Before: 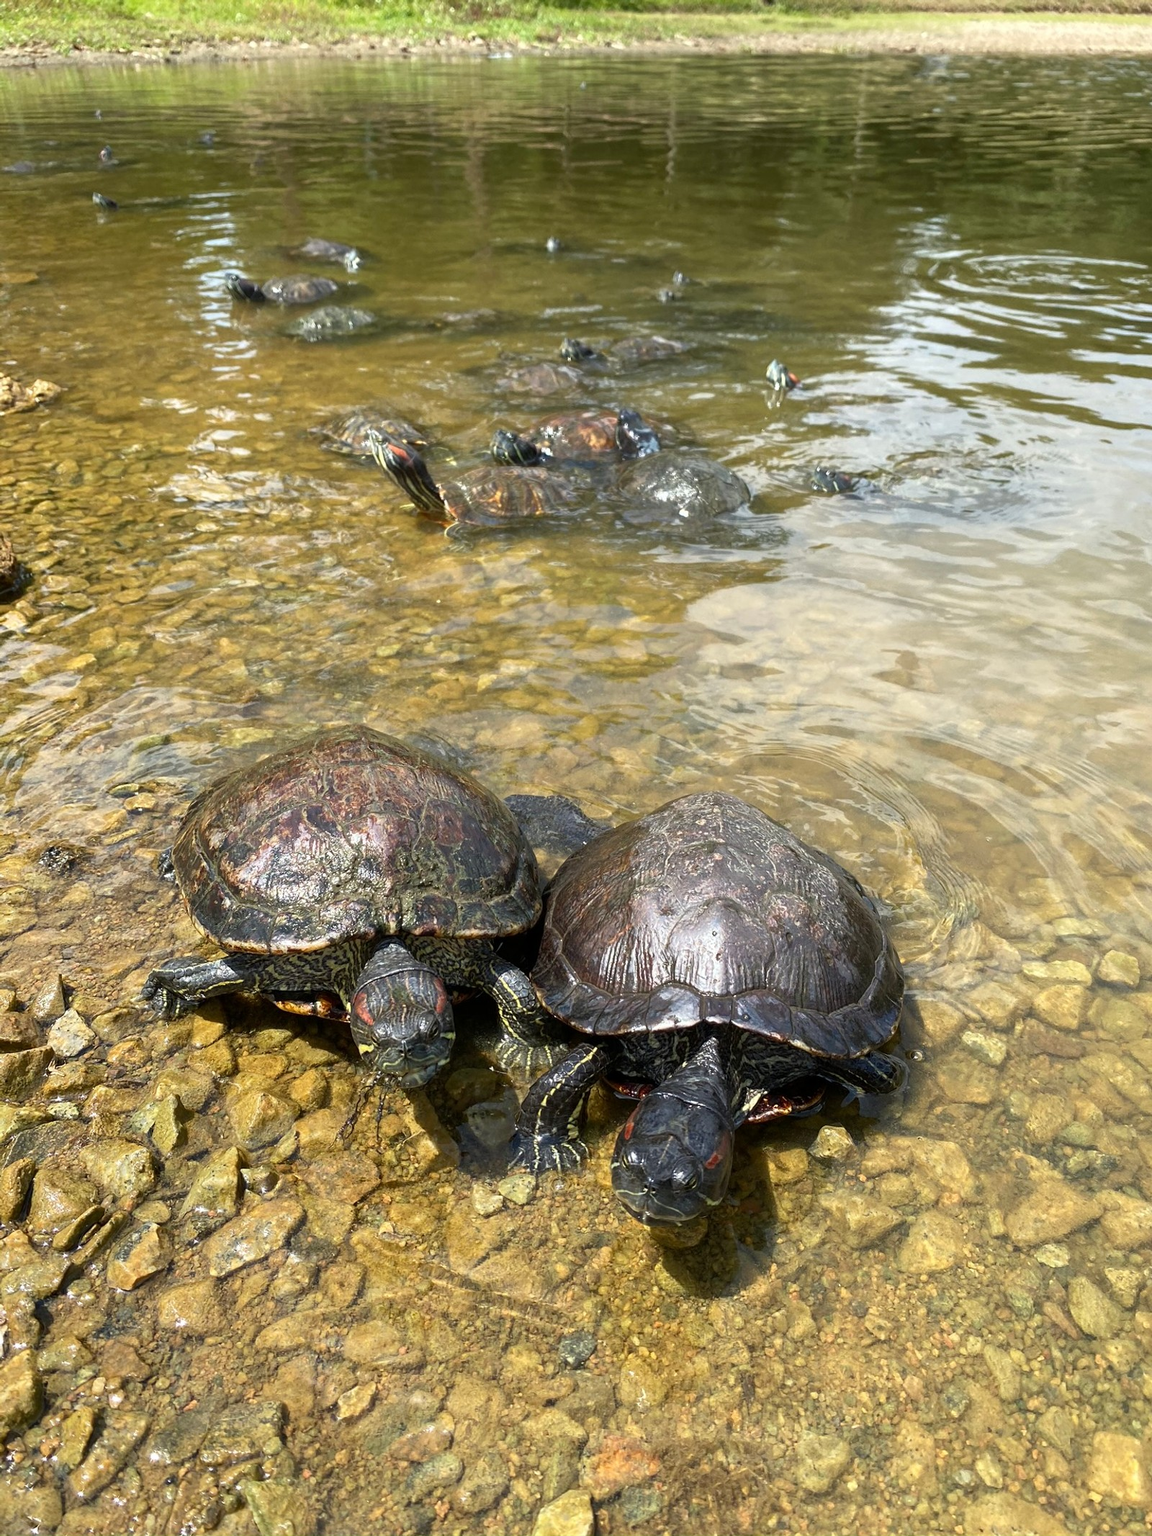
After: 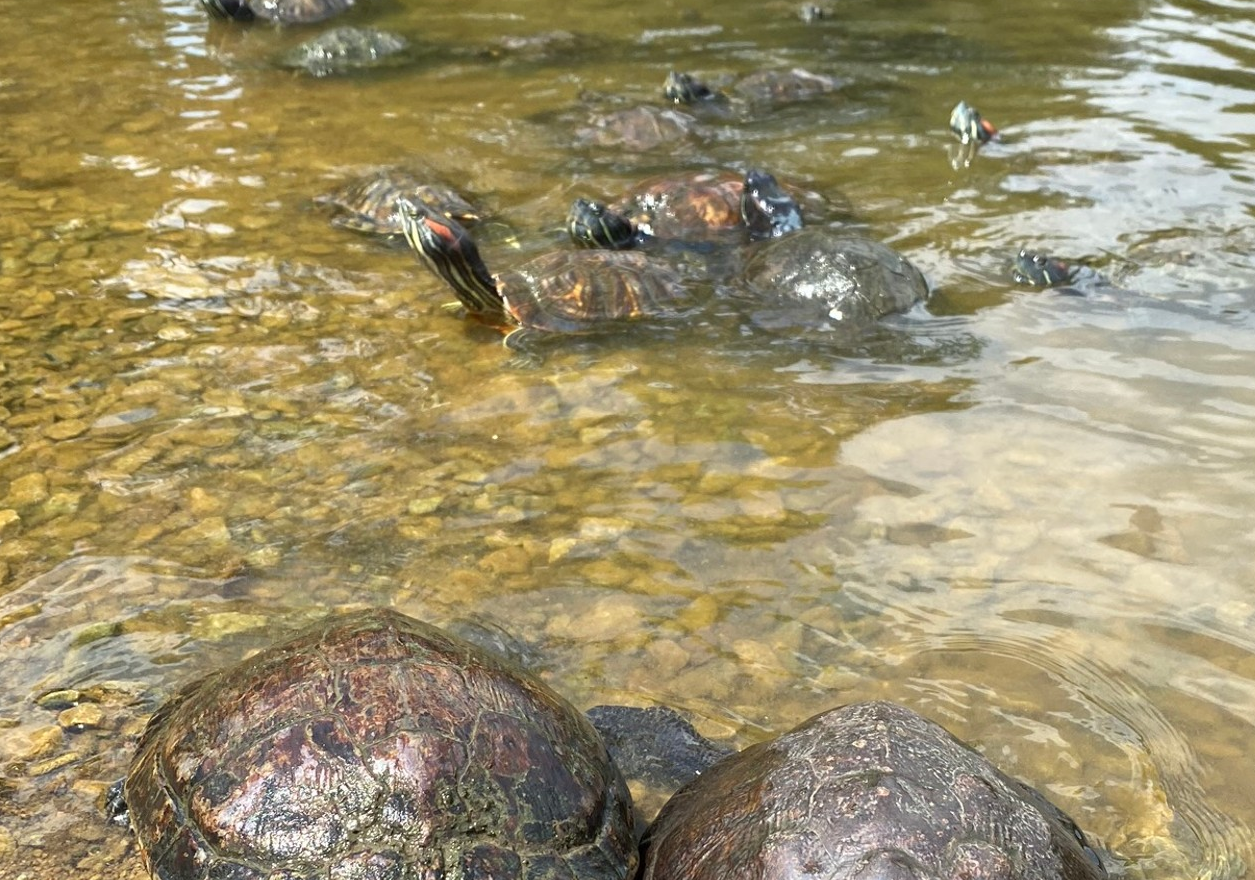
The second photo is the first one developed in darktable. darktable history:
crop: left 7.178%, top 18.67%, right 14.371%, bottom 40.04%
